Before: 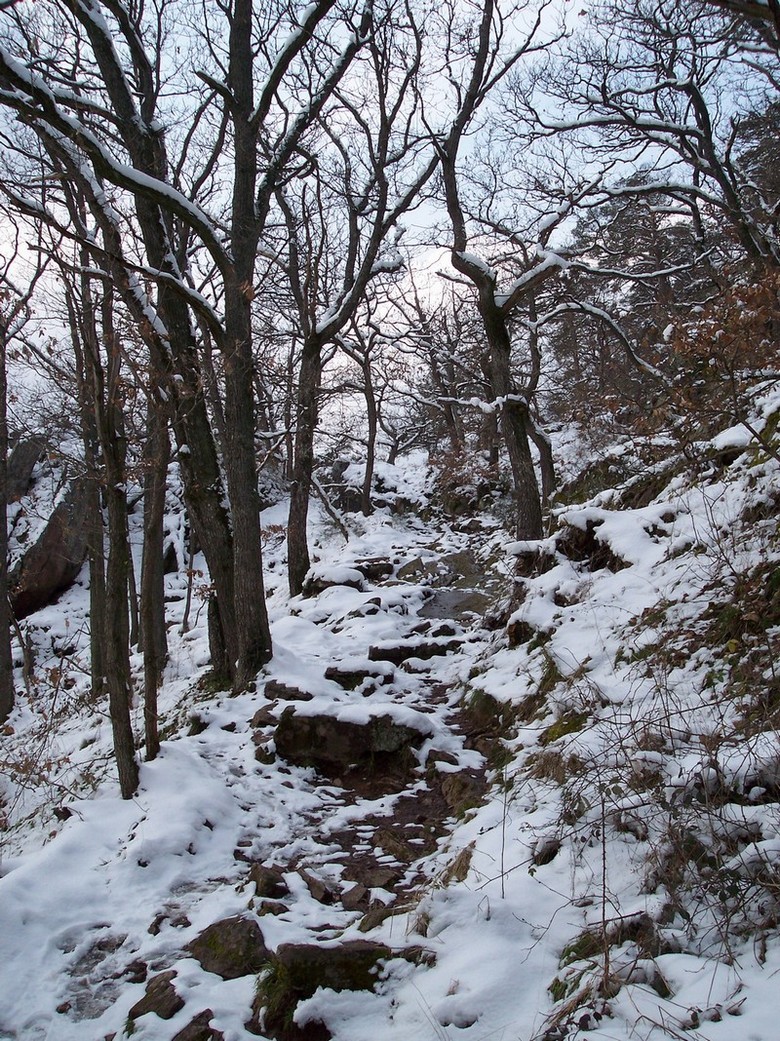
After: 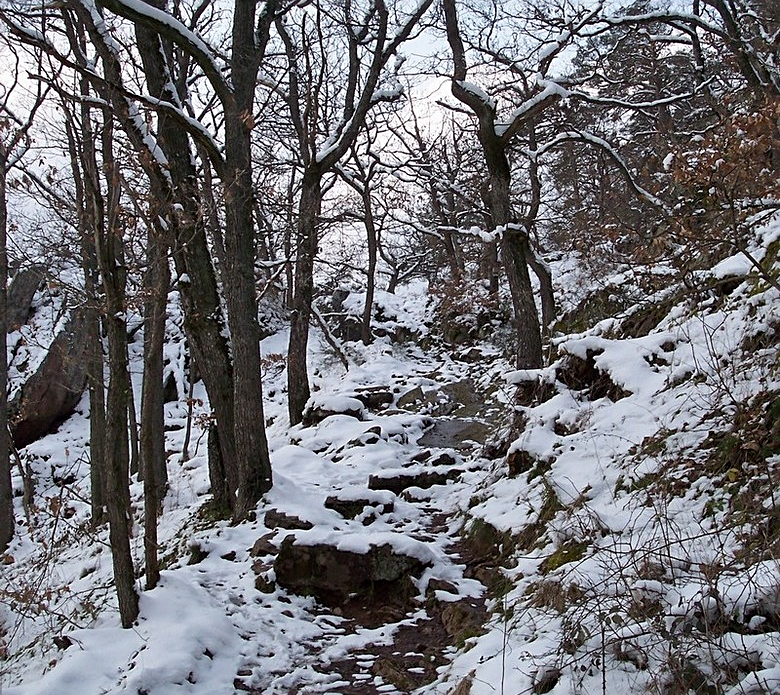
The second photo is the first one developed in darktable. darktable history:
crop: top 16.447%, bottom 16.702%
sharpen: on, module defaults
shadows and highlights: shadows 59.24, highlights -60.38, soften with gaussian
